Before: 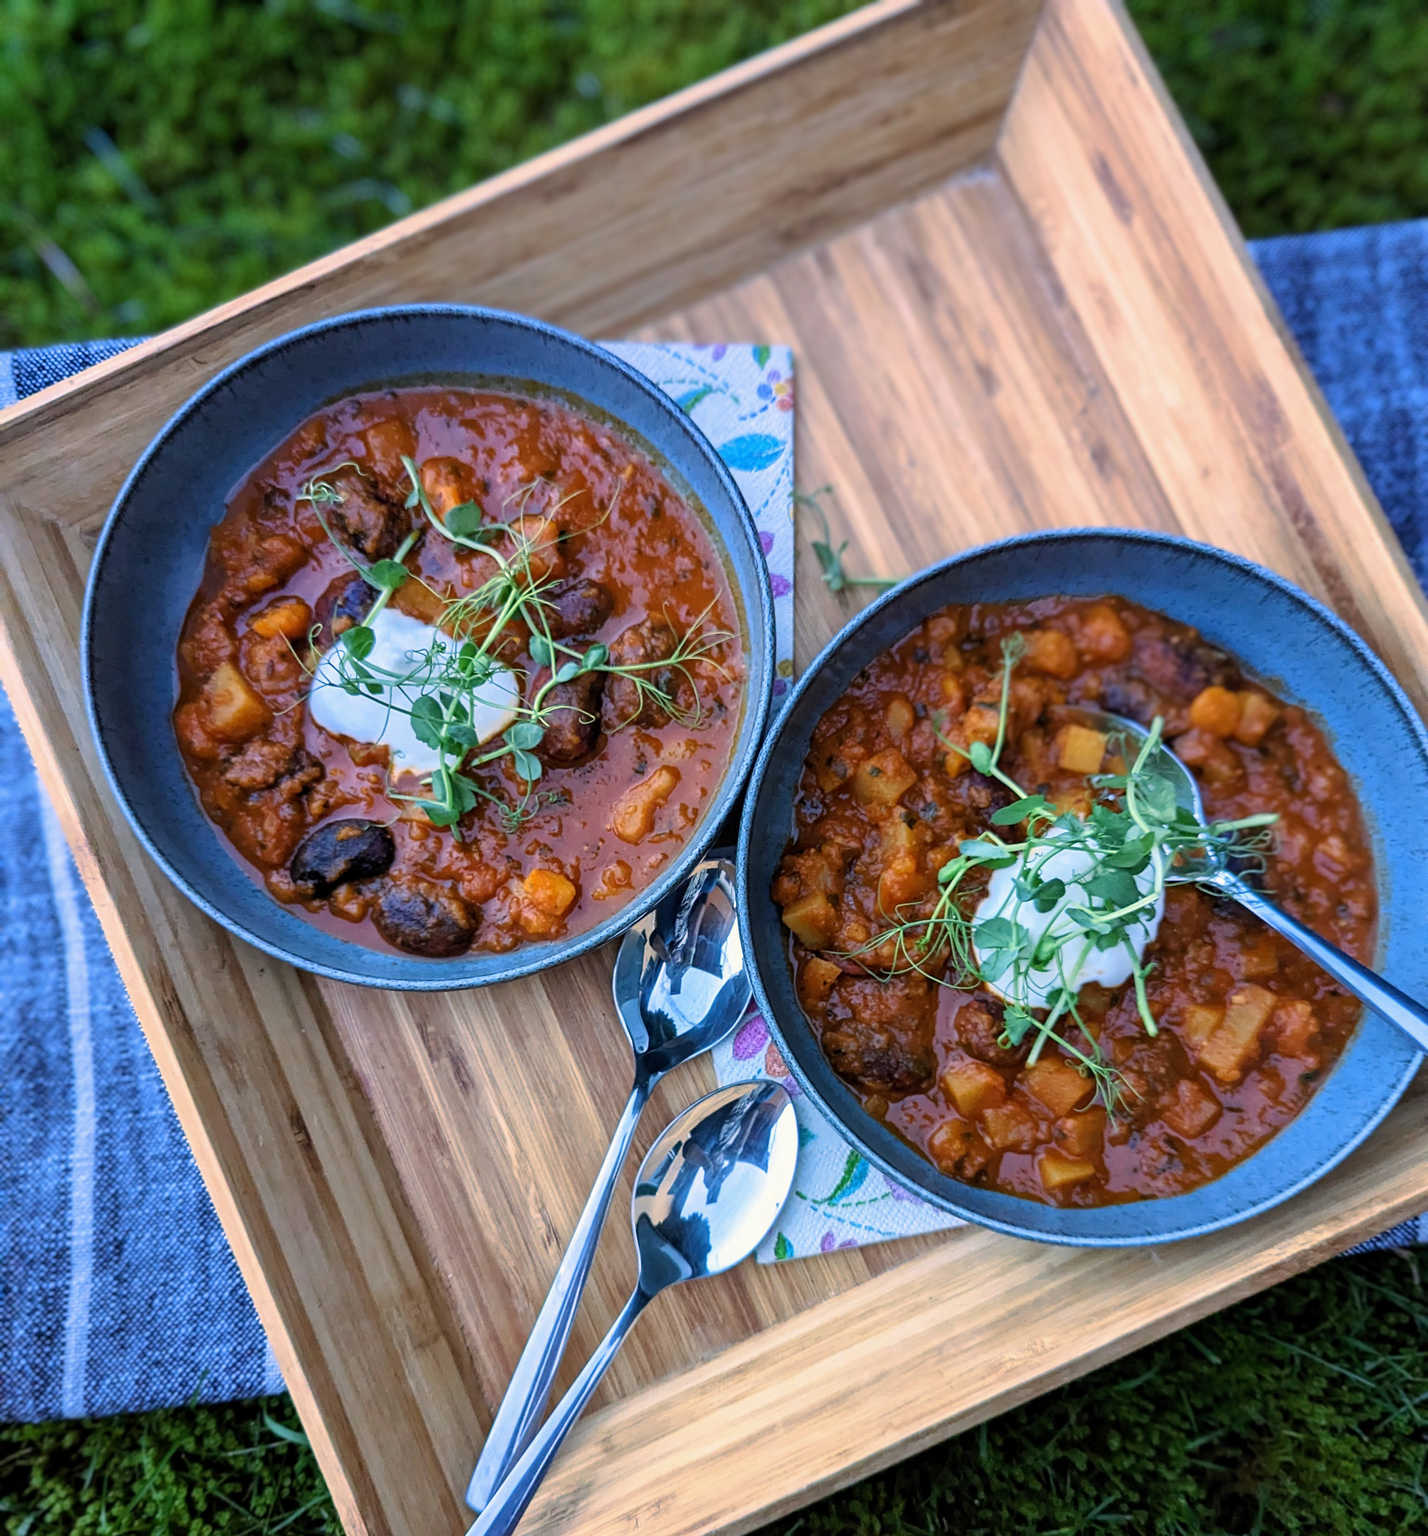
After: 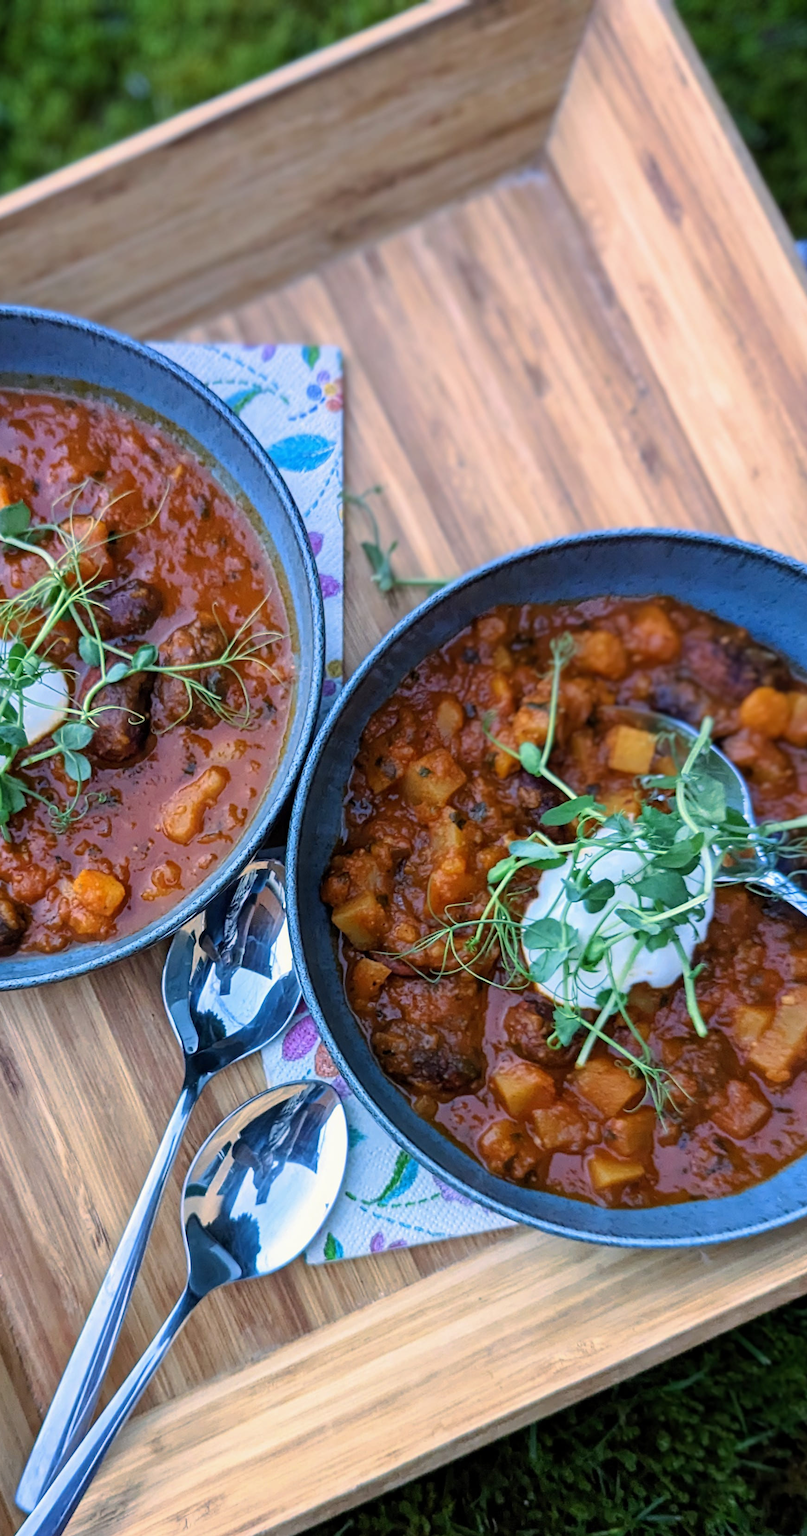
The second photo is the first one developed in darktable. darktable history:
crop: left 31.594%, top 0.006%, right 11.879%
